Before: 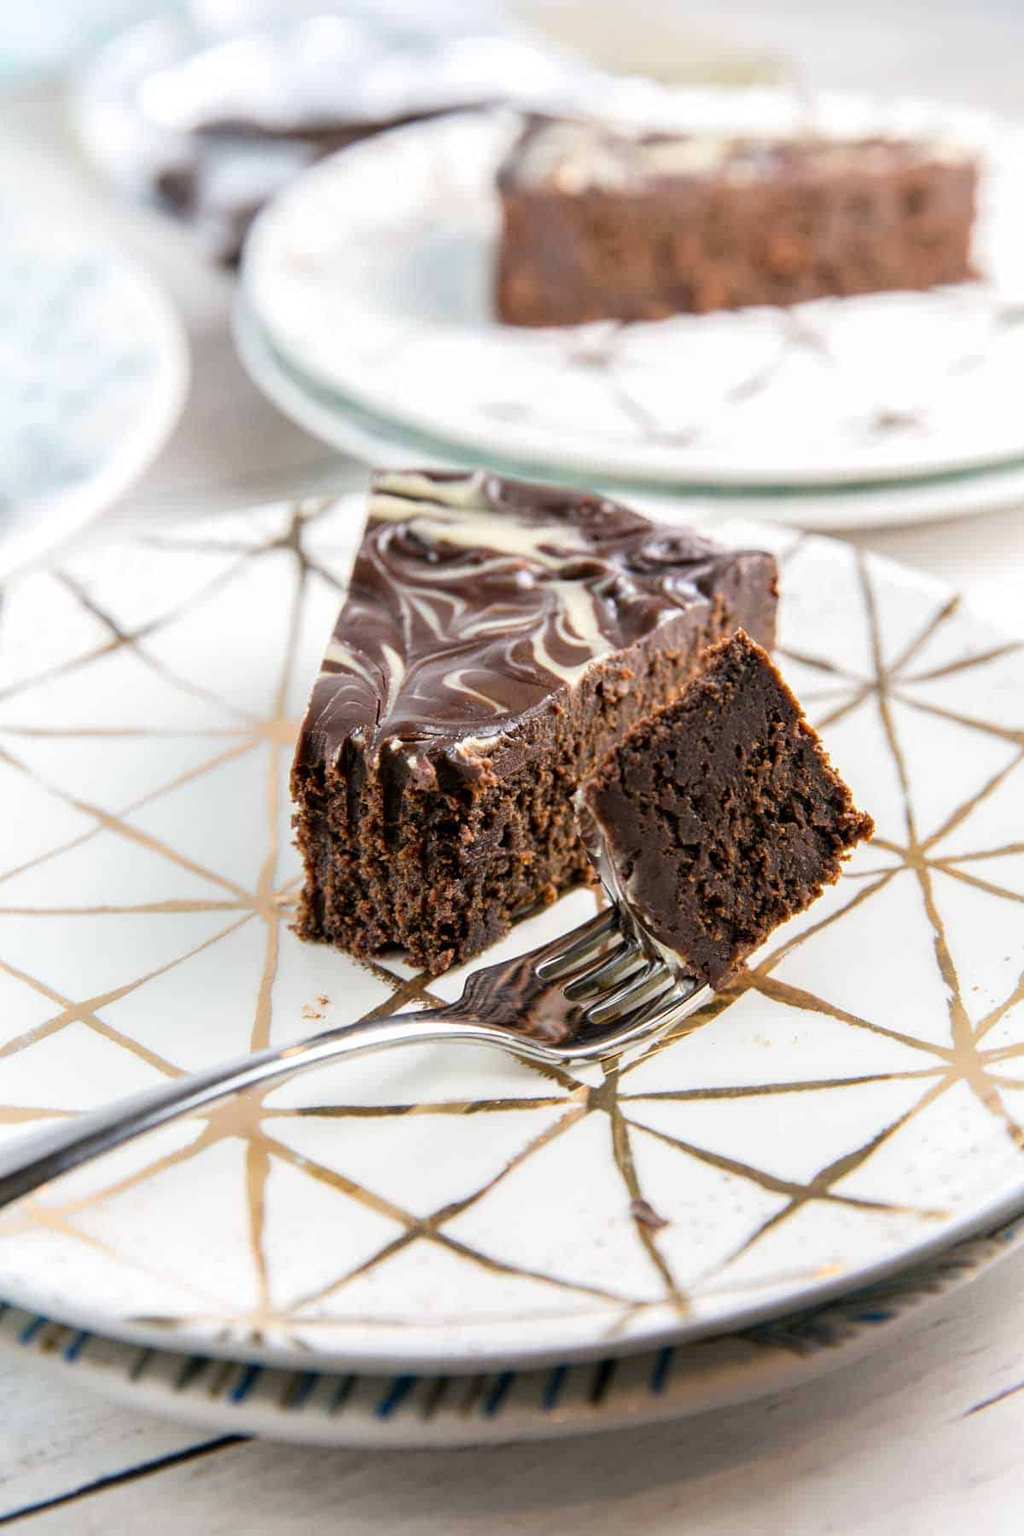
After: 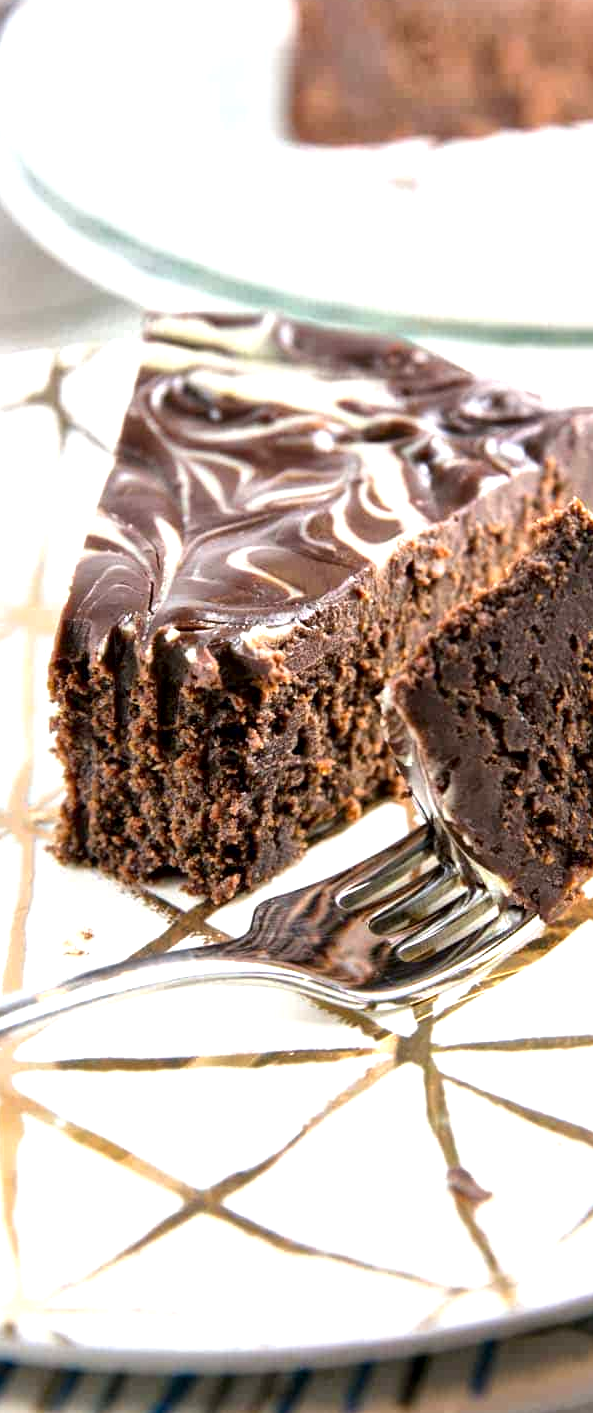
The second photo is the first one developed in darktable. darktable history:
exposure: exposure 0.722 EV, compensate highlight preservation false
crop and rotate: angle 0.02°, left 24.353%, top 13.219%, right 26.156%, bottom 8.224%
local contrast: mode bilateral grid, contrast 20, coarseness 50, detail 150%, midtone range 0.2
